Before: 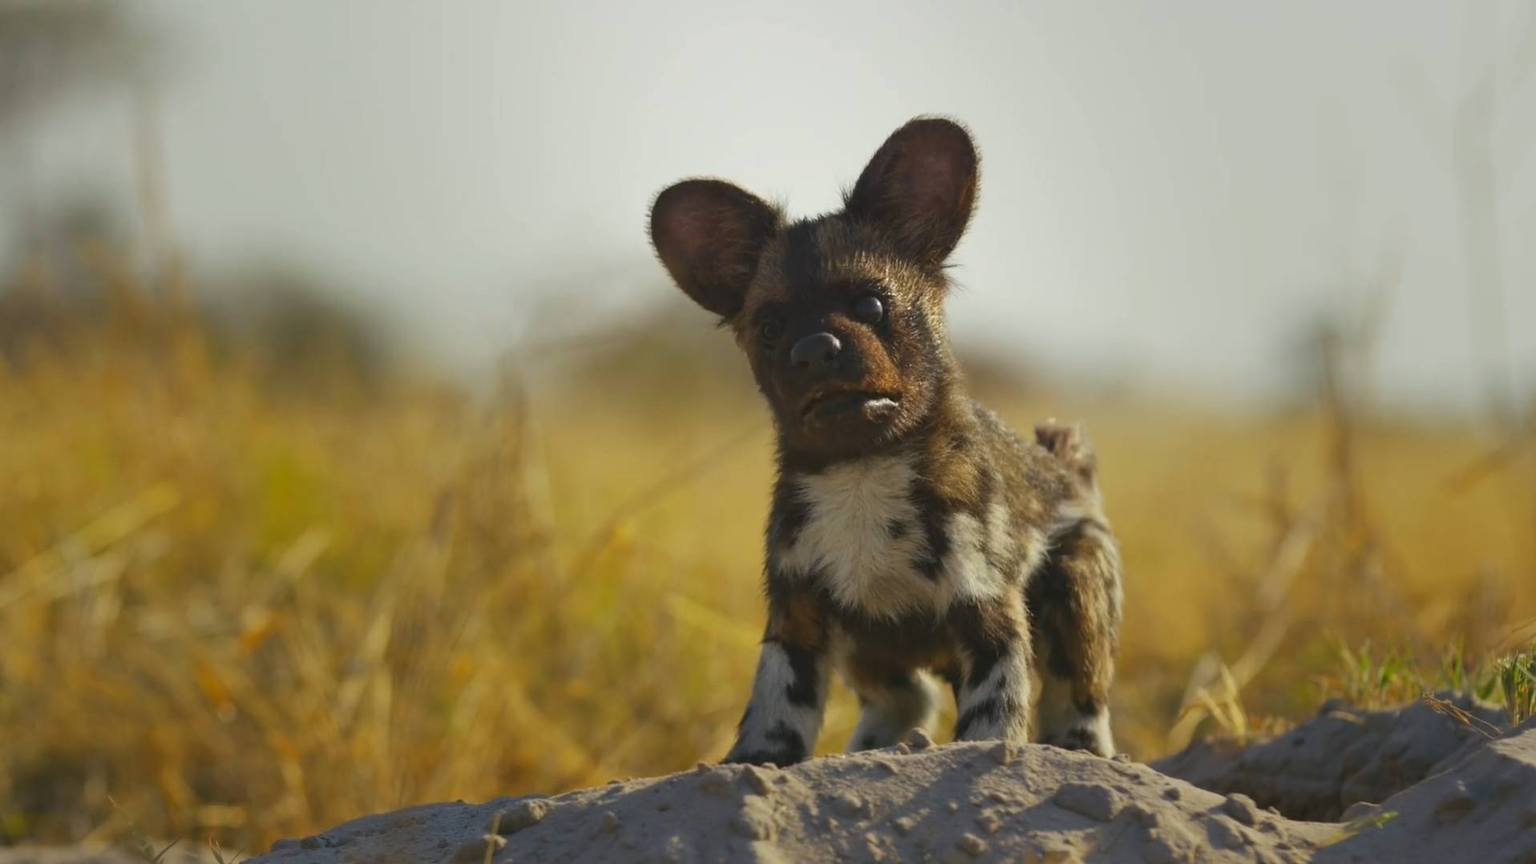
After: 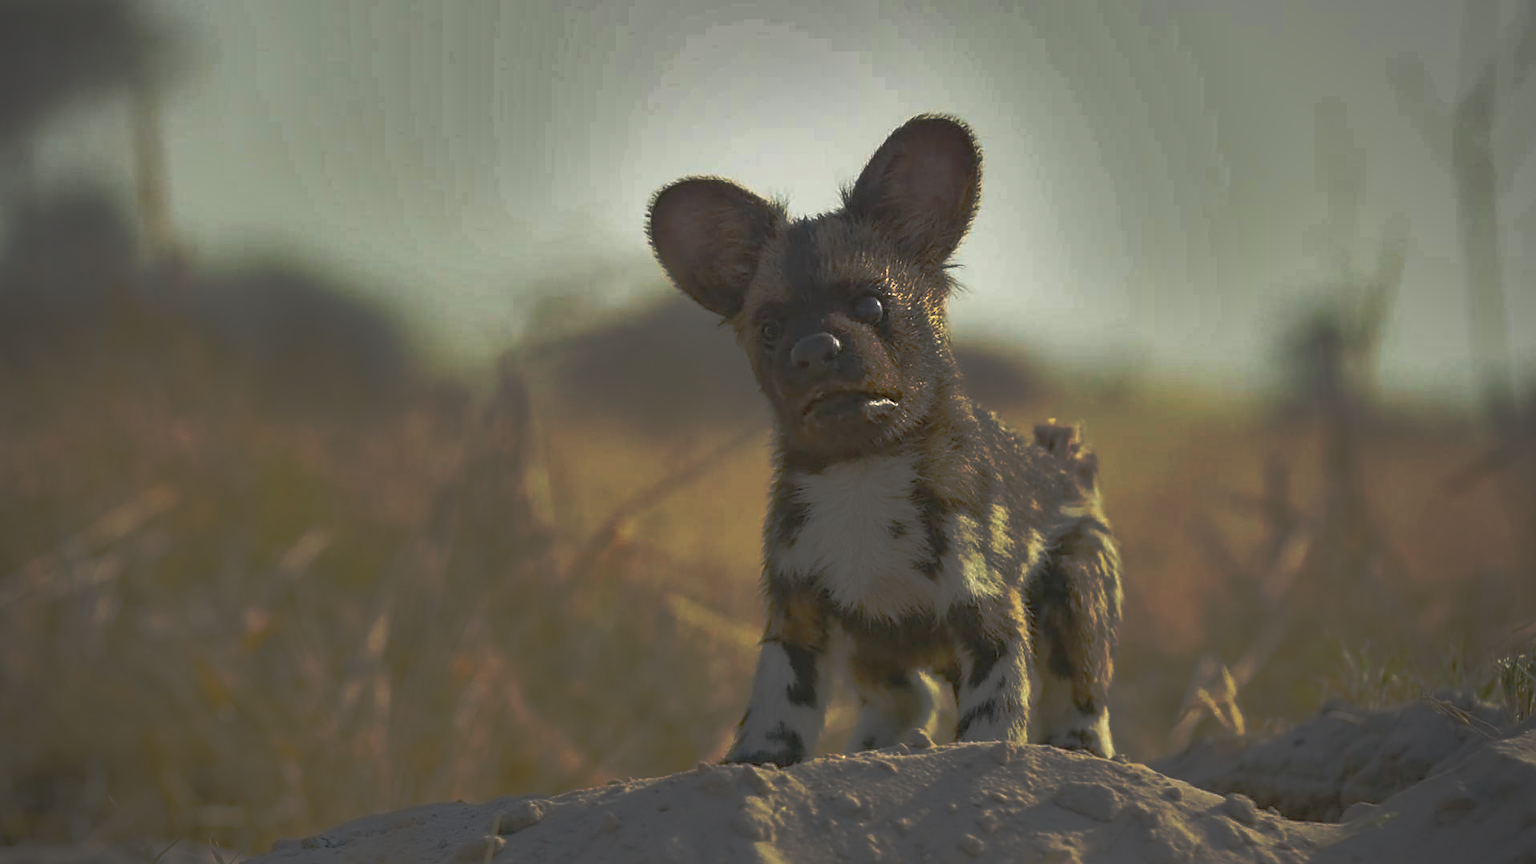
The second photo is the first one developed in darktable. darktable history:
sharpen: on, module defaults
tone curve: curves: ch0 [(0, 0) (0.003, 0.032) (0.53, 0.368) (0.901, 0.866) (1, 1)], preserve colors none
vignetting: unbound false
local contrast: detail 130%
contrast brightness saturation: saturation 0.096
shadows and highlights: shadows 20.85, highlights -81.54, soften with gaussian
exposure: compensate highlight preservation false
